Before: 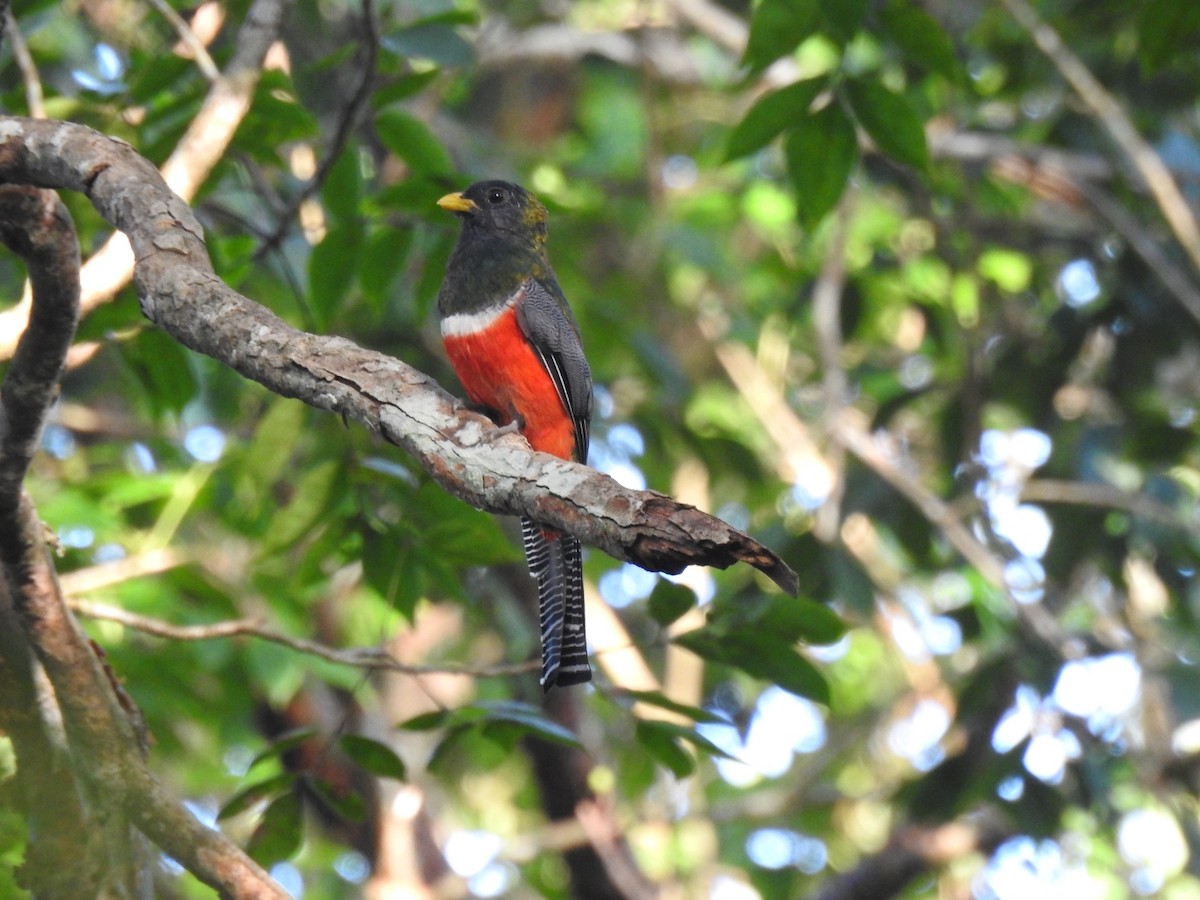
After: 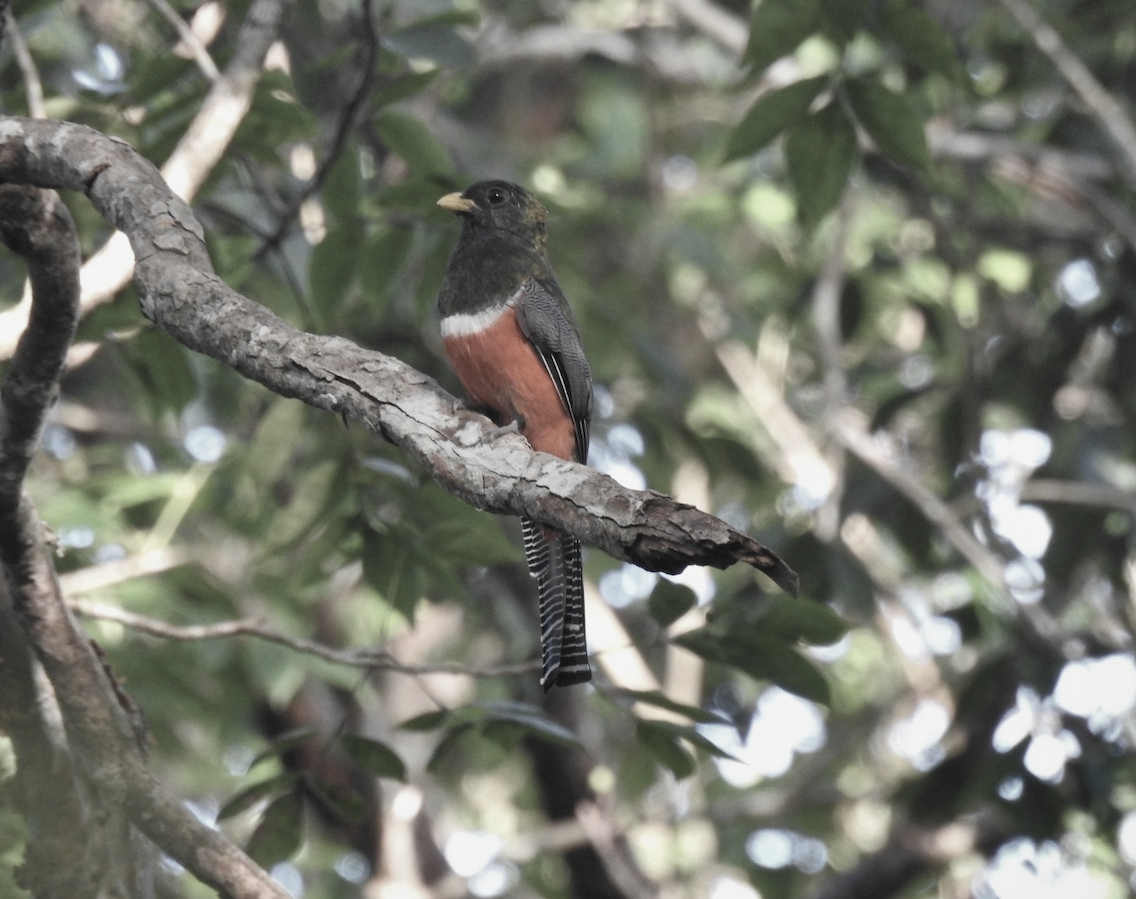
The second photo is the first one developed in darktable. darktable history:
exposure: exposure 0.191 EV, compensate highlight preservation false
shadows and highlights: shadows 79, white point adjustment -8.96, highlights -61.36, soften with gaussian
crop and rotate: left 0%, right 5.287%
color zones: curves: ch1 [(0, 0.153) (0.143, 0.15) (0.286, 0.151) (0.429, 0.152) (0.571, 0.152) (0.714, 0.151) (0.857, 0.151) (1, 0.153)]
